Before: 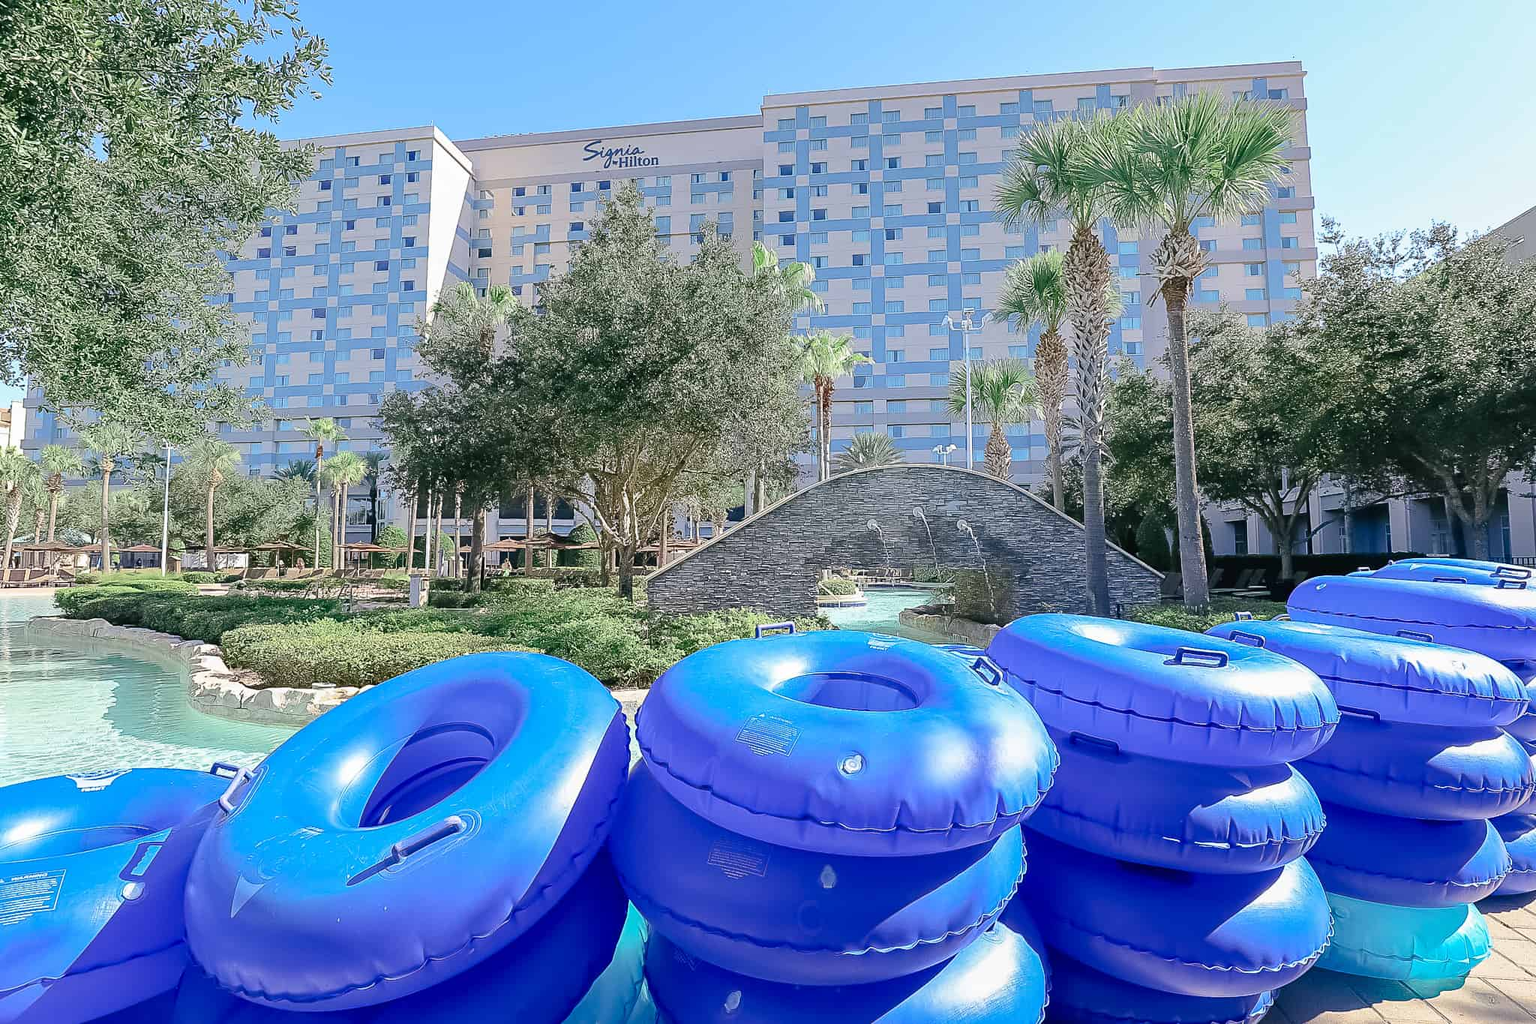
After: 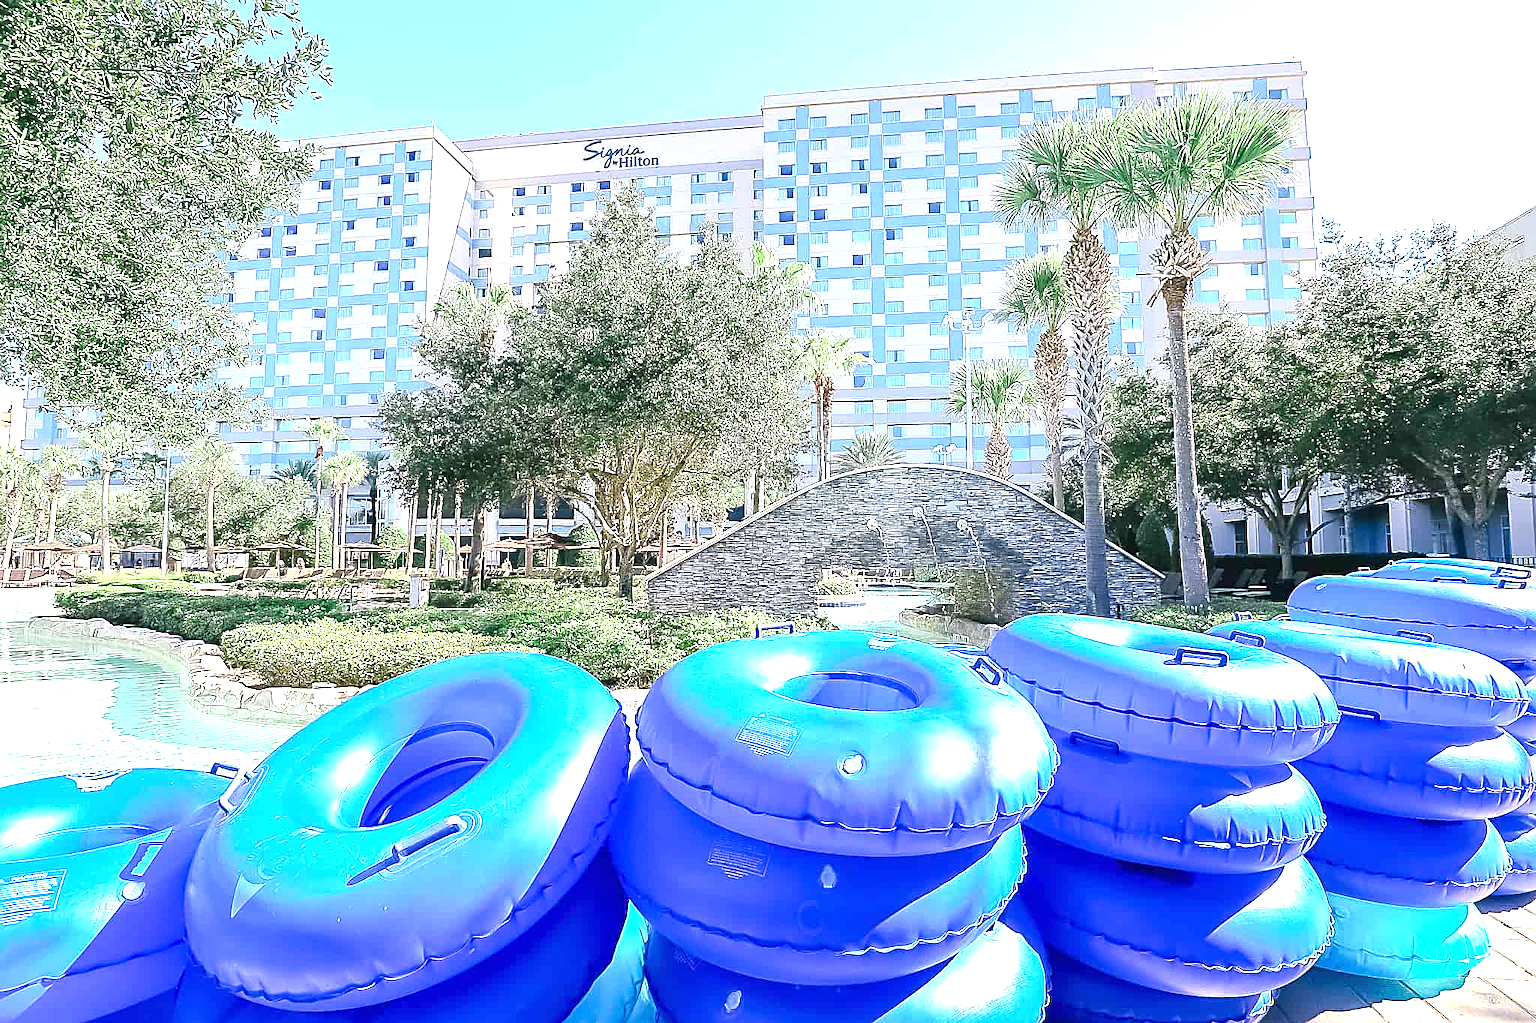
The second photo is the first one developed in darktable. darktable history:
exposure: black level correction 0, exposure 1.199 EV, compensate exposure bias true, compensate highlight preservation false
sharpen: on, module defaults
